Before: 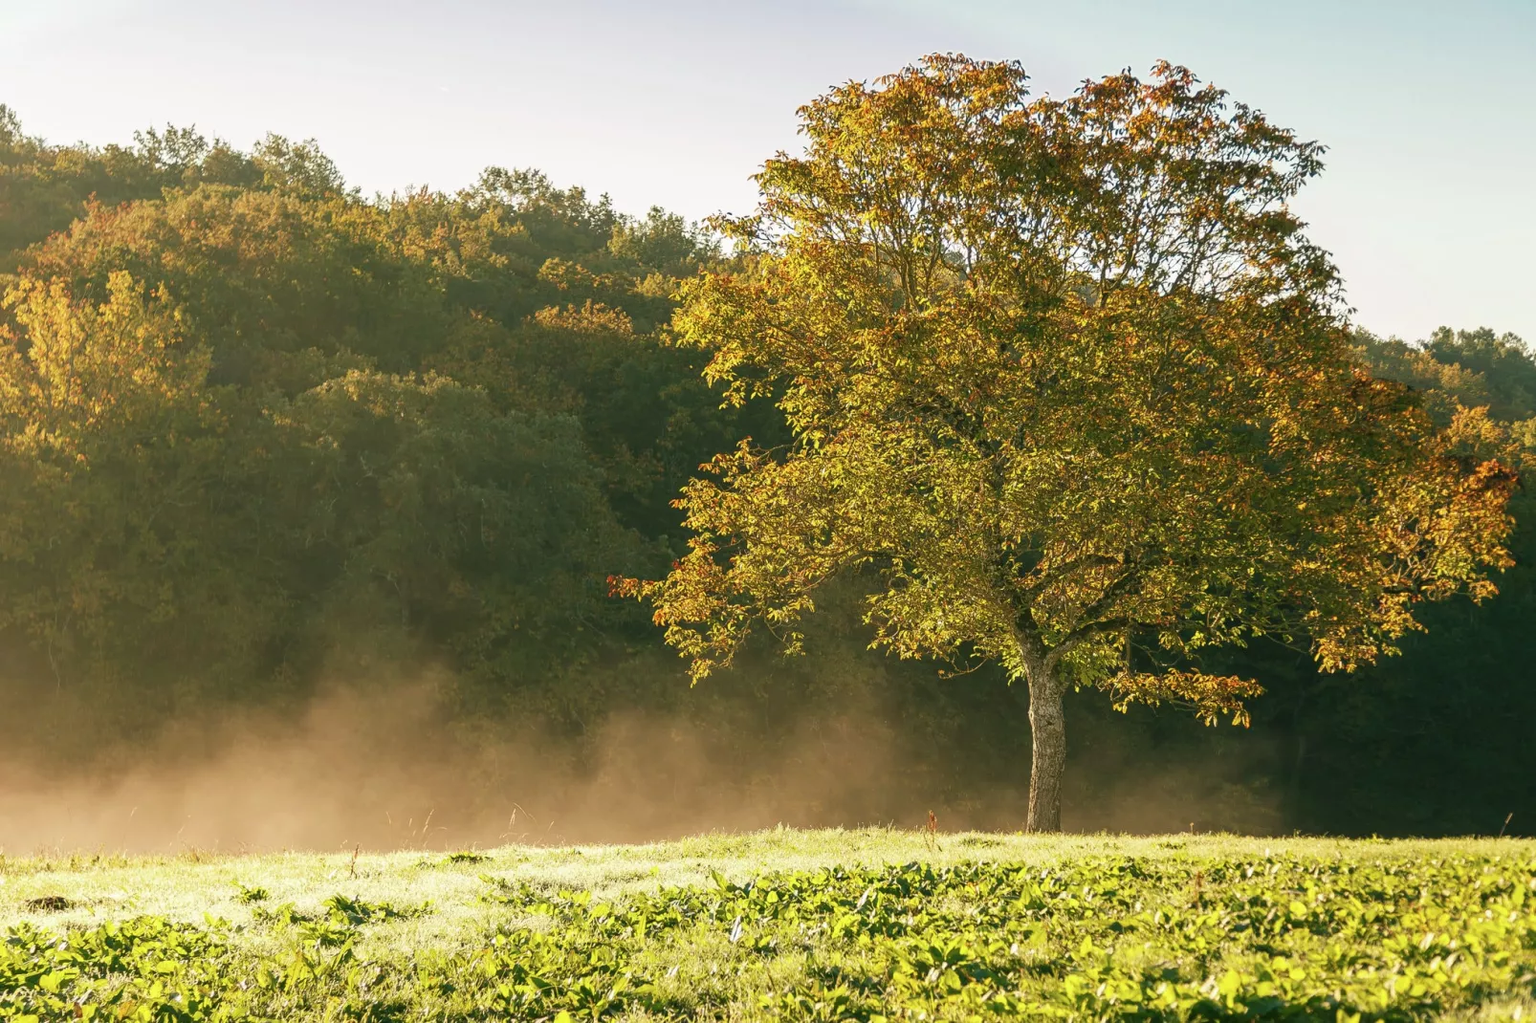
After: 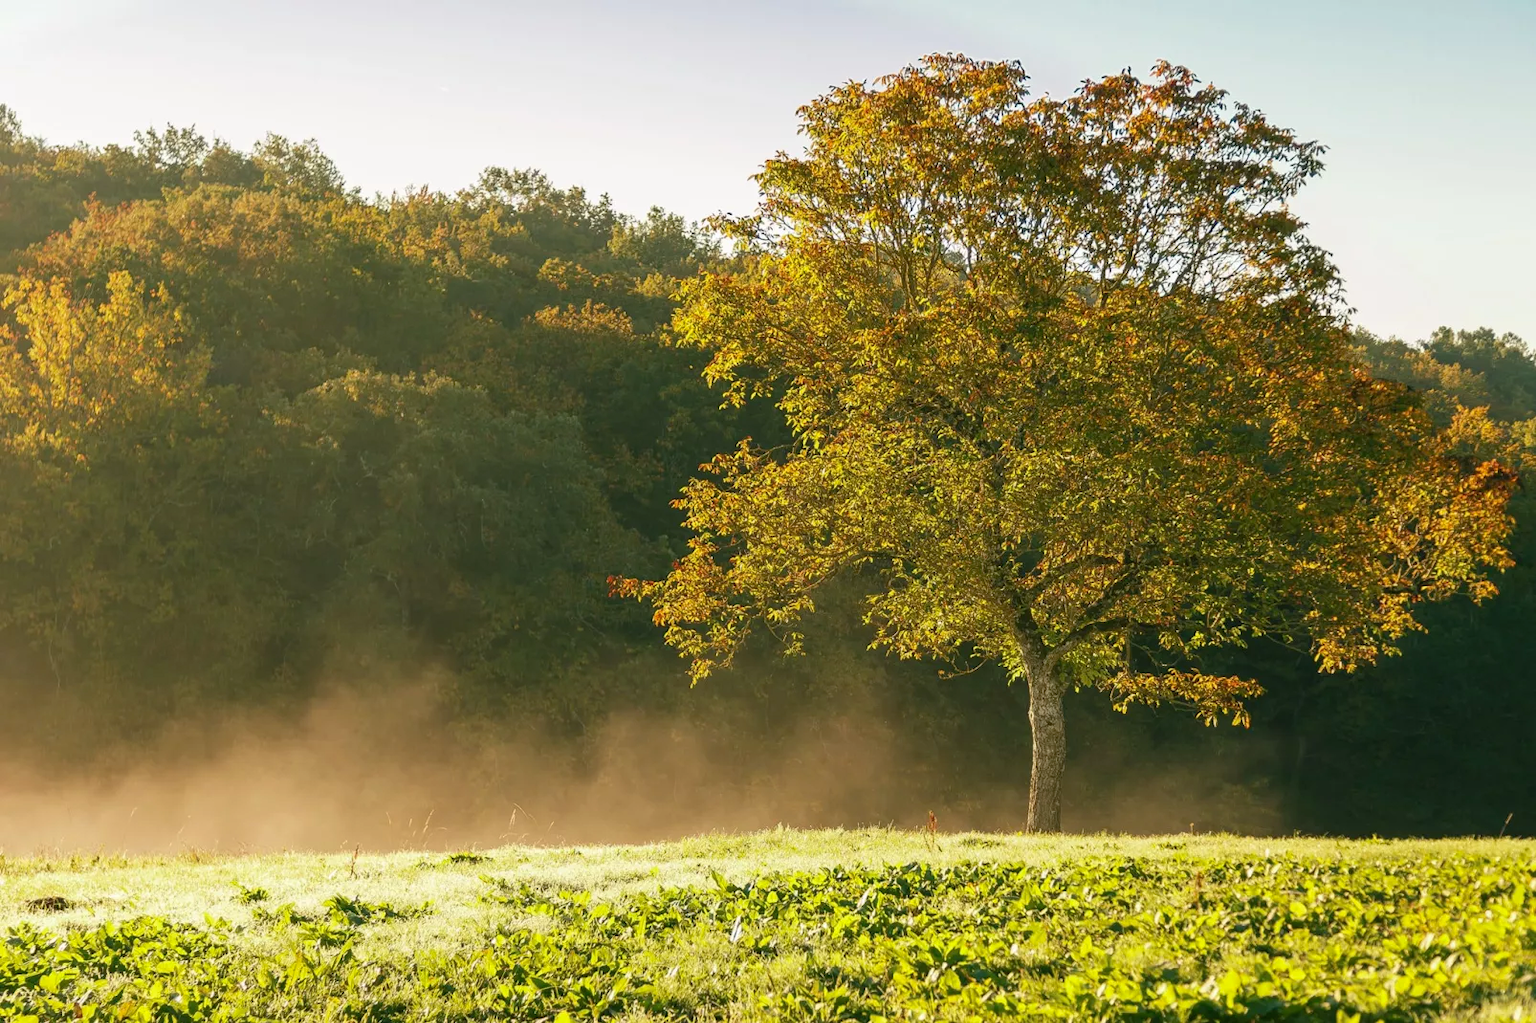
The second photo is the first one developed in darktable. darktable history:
color balance rgb: linear chroma grading › shadows -7.247%, linear chroma grading › highlights -7.763%, linear chroma grading › global chroma -10.521%, linear chroma grading › mid-tones -8.114%, perceptual saturation grading › global saturation 36.261%
